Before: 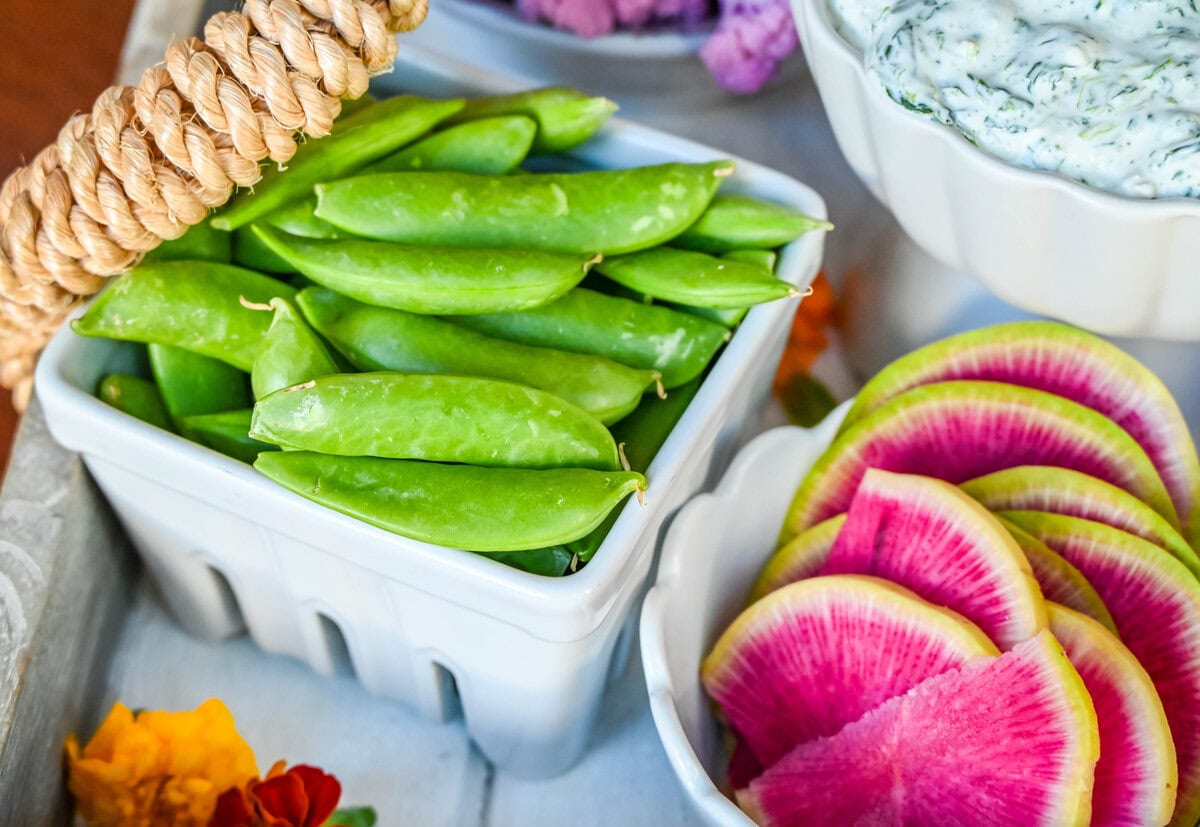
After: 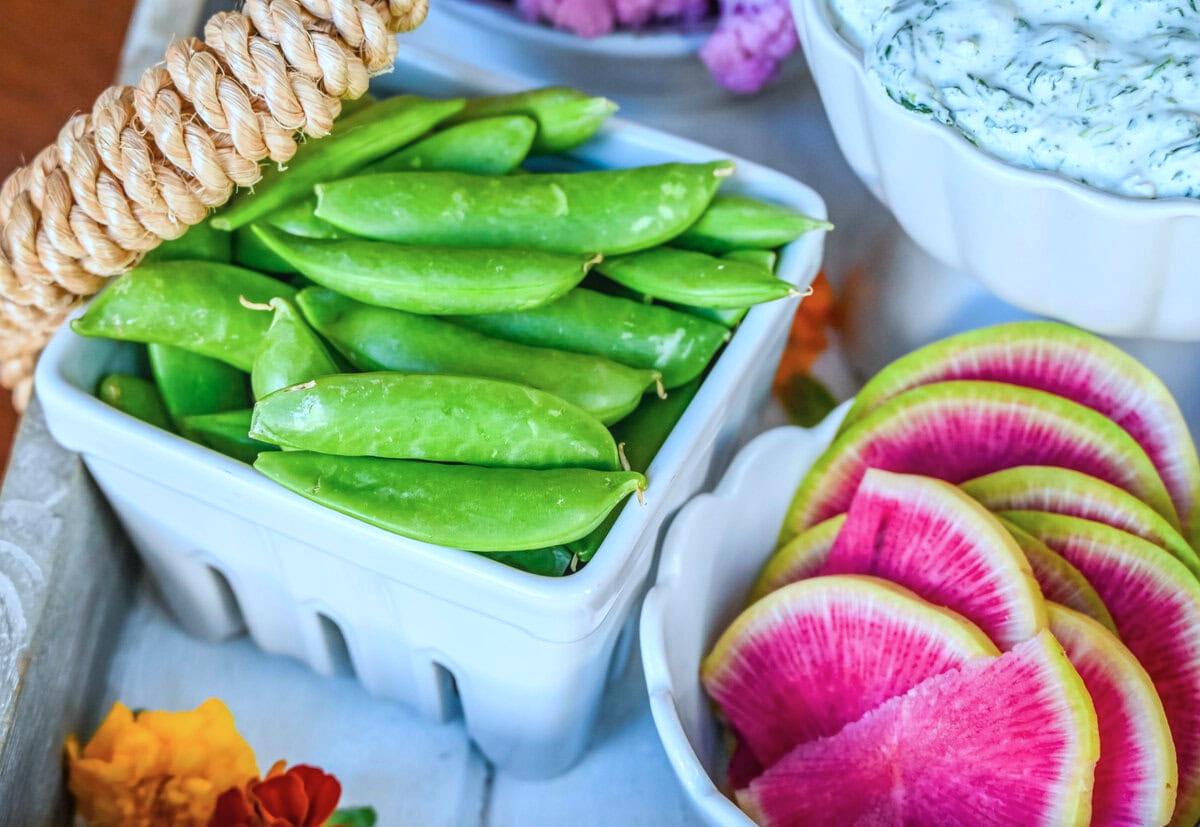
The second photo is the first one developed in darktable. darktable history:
color calibration: illuminant as shot in camera, x 0.378, y 0.381, temperature 4102.57 K
local contrast: detail 110%
